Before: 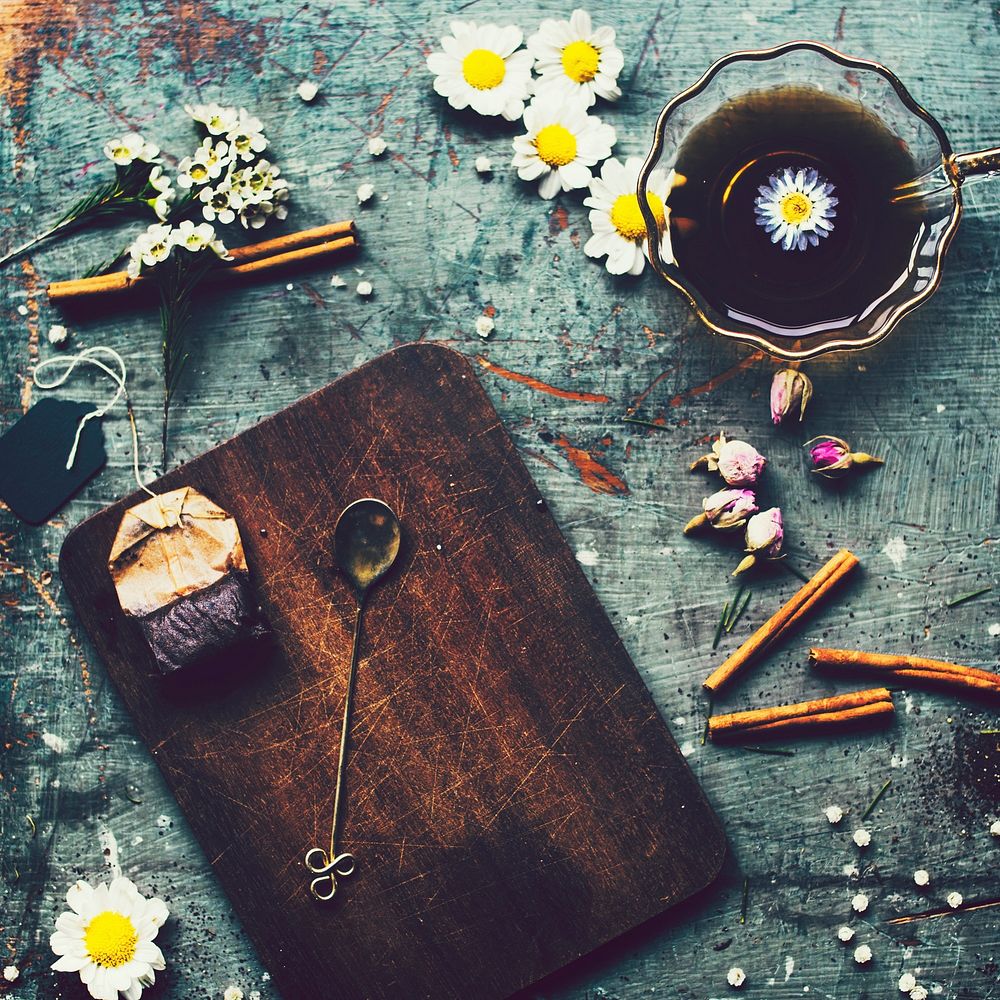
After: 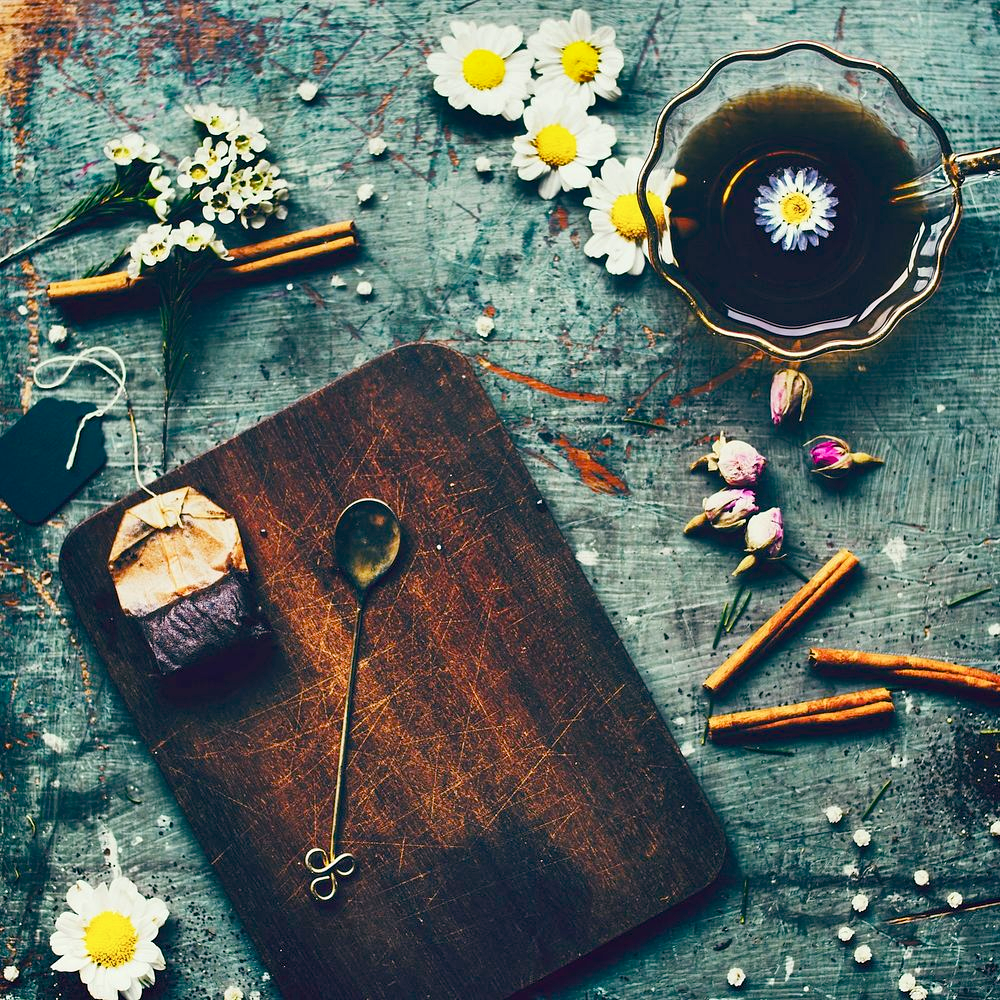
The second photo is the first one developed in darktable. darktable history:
shadows and highlights: radius 107.95, shadows 41.2, highlights -71.61, low approximation 0.01, soften with gaussian
color balance rgb: power › chroma 0.249%, power › hue 60.58°, global offset › luminance -0.333%, global offset › chroma 0.109%, global offset › hue 163.87°, perceptual saturation grading › global saturation 20%, perceptual saturation grading › highlights -25.749%, perceptual saturation grading › shadows 25.89%
